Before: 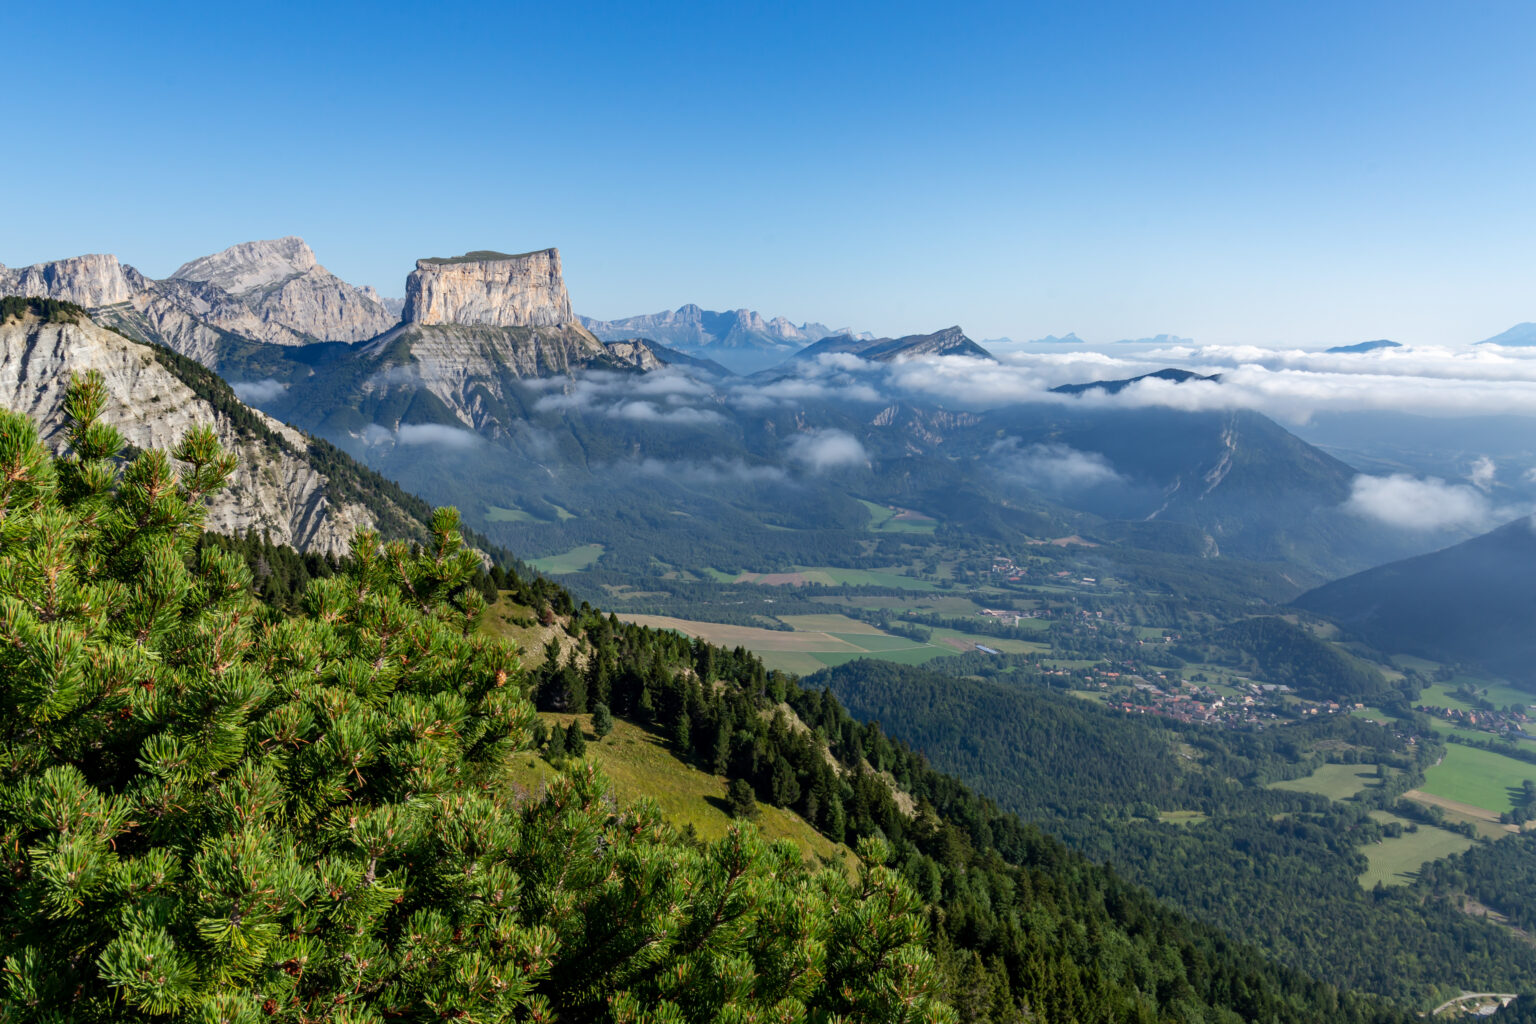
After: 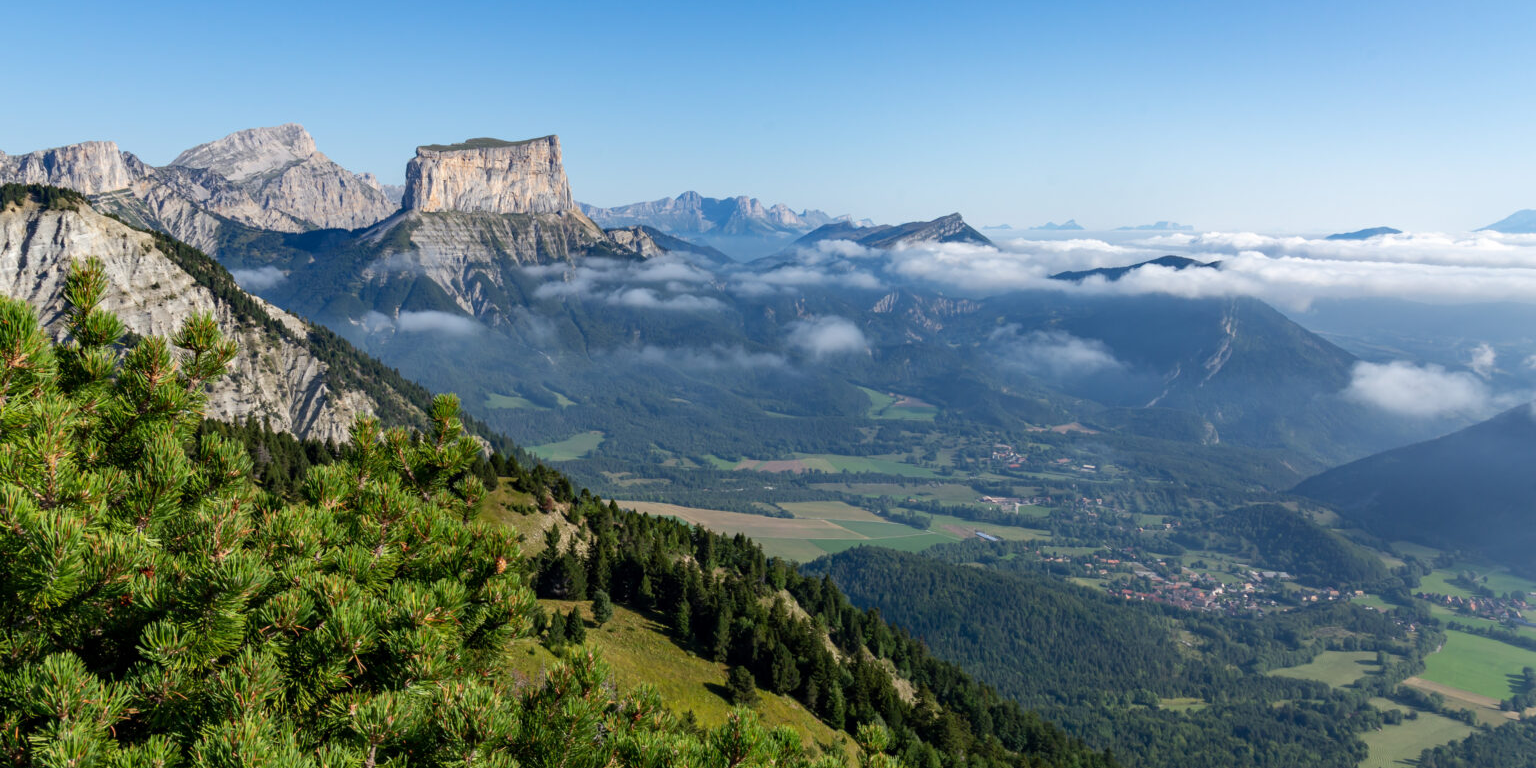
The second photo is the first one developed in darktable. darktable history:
crop: top 11.053%, bottom 13.938%
